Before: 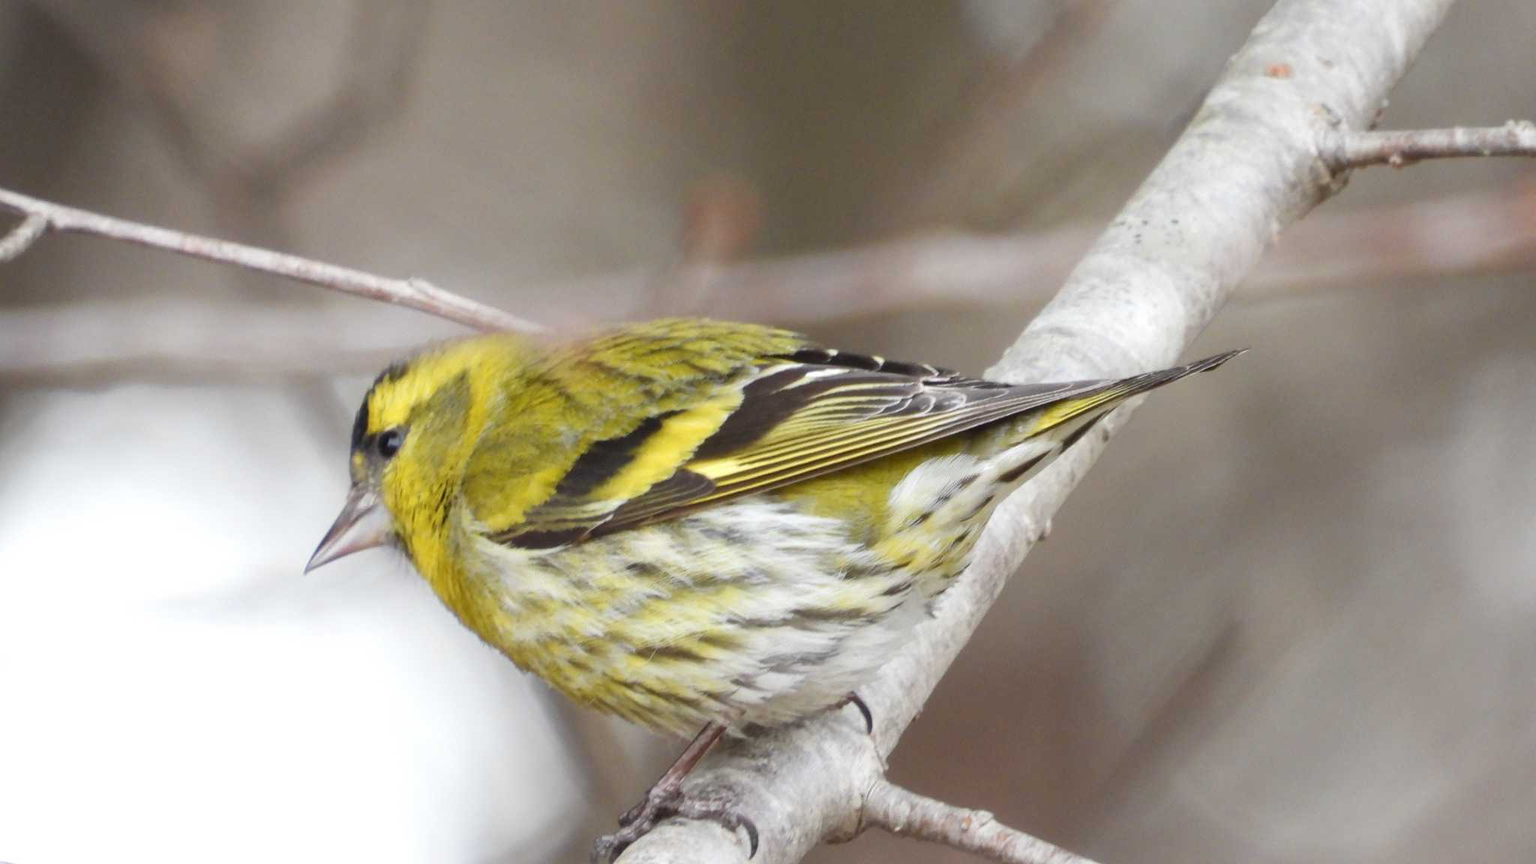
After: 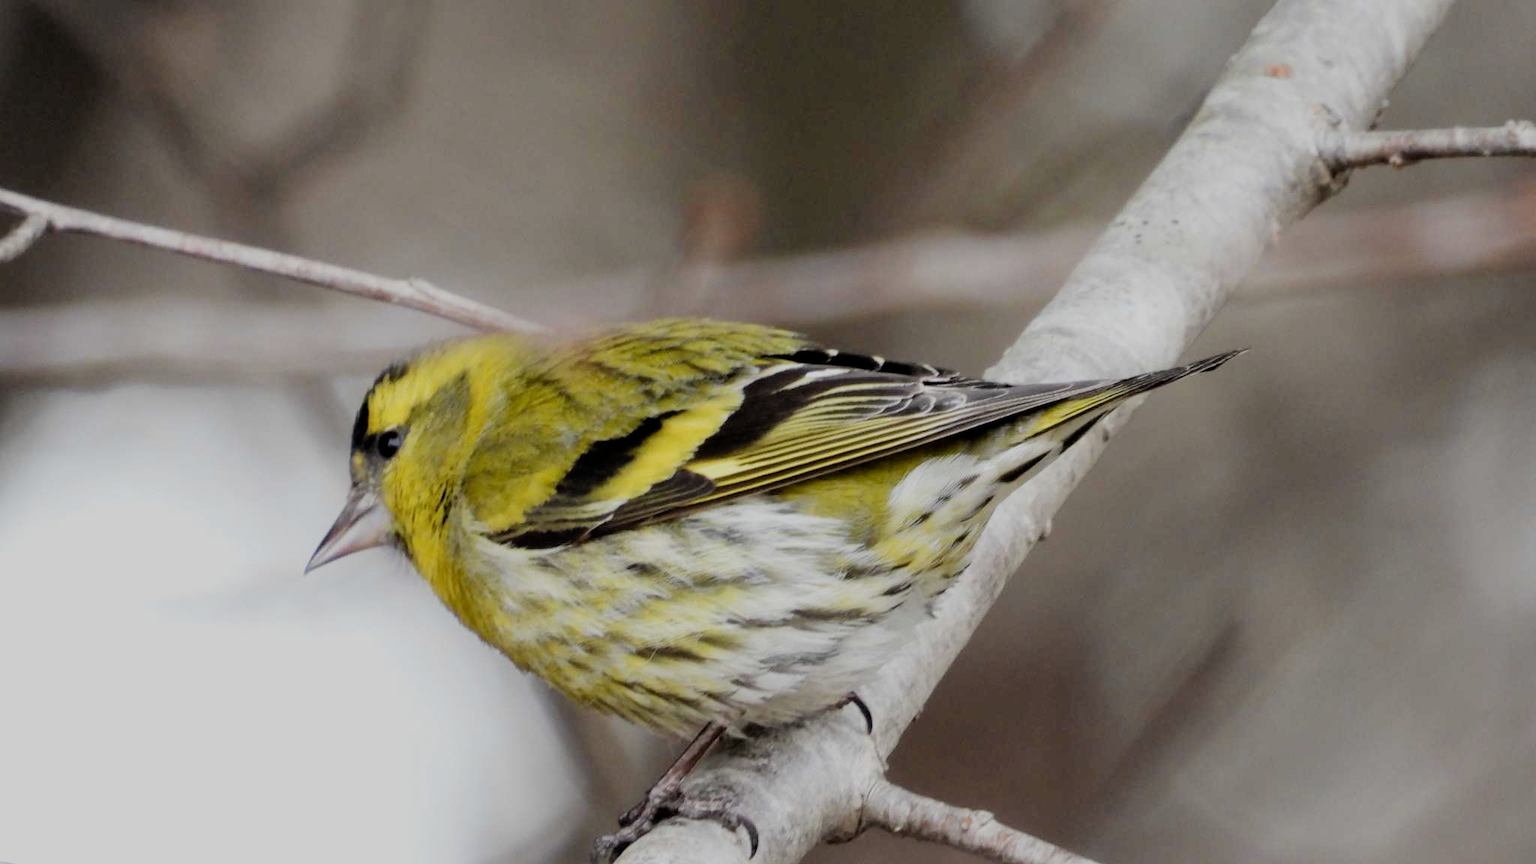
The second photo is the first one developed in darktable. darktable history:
filmic rgb: black relative exposure -5.1 EV, white relative exposure 3.96 EV, hardness 2.89, contrast 1.187, highlights saturation mix -28.65%
exposure: black level correction 0.011, exposure -0.472 EV, compensate exposure bias true, compensate highlight preservation false
